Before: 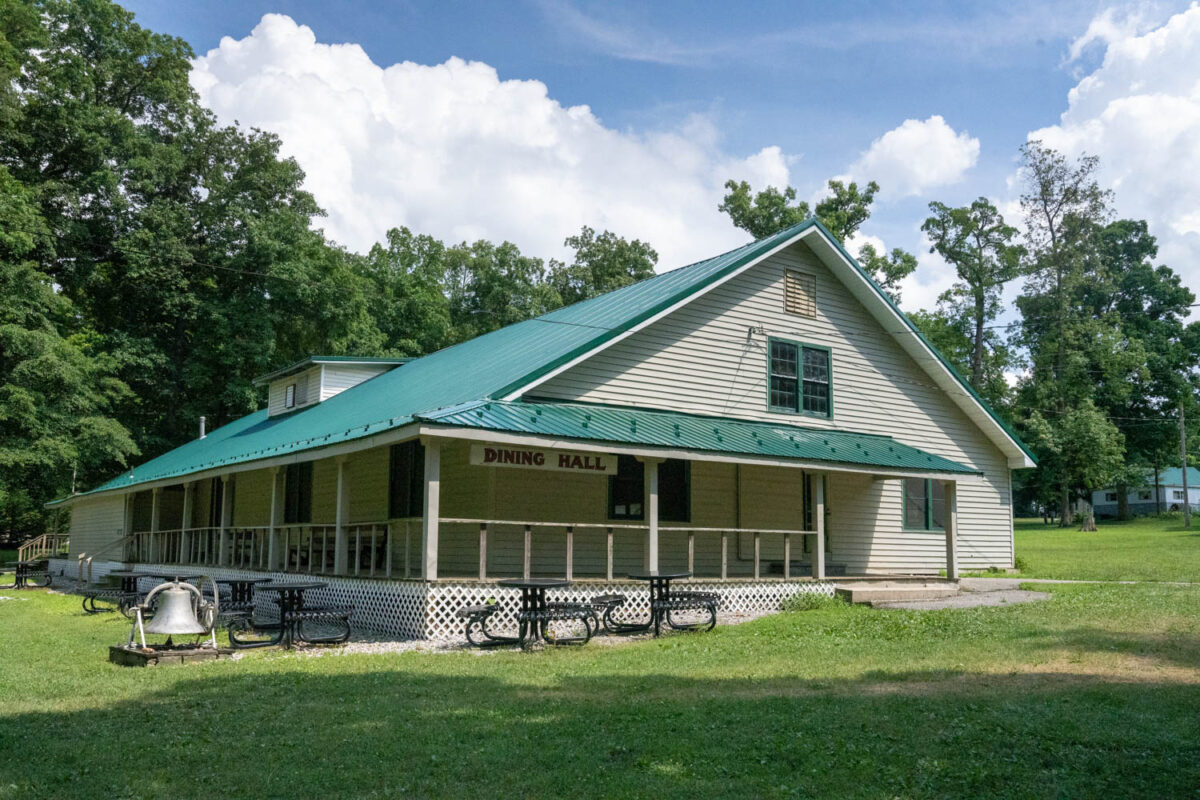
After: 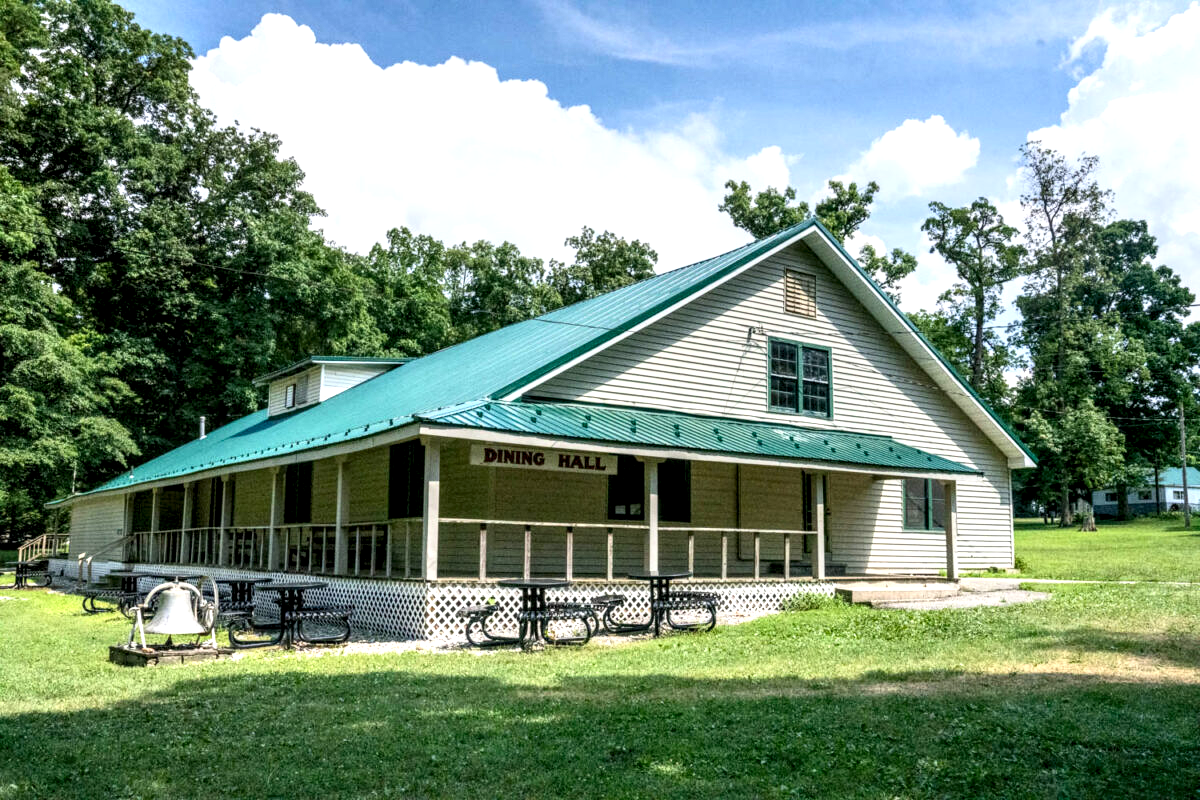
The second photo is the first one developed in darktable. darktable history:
contrast brightness saturation: contrast 0.202, brightness 0.159, saturation 0.226
local contrast: highlights 64%, shadows 54%, detail 169%, midtone range 0.513
